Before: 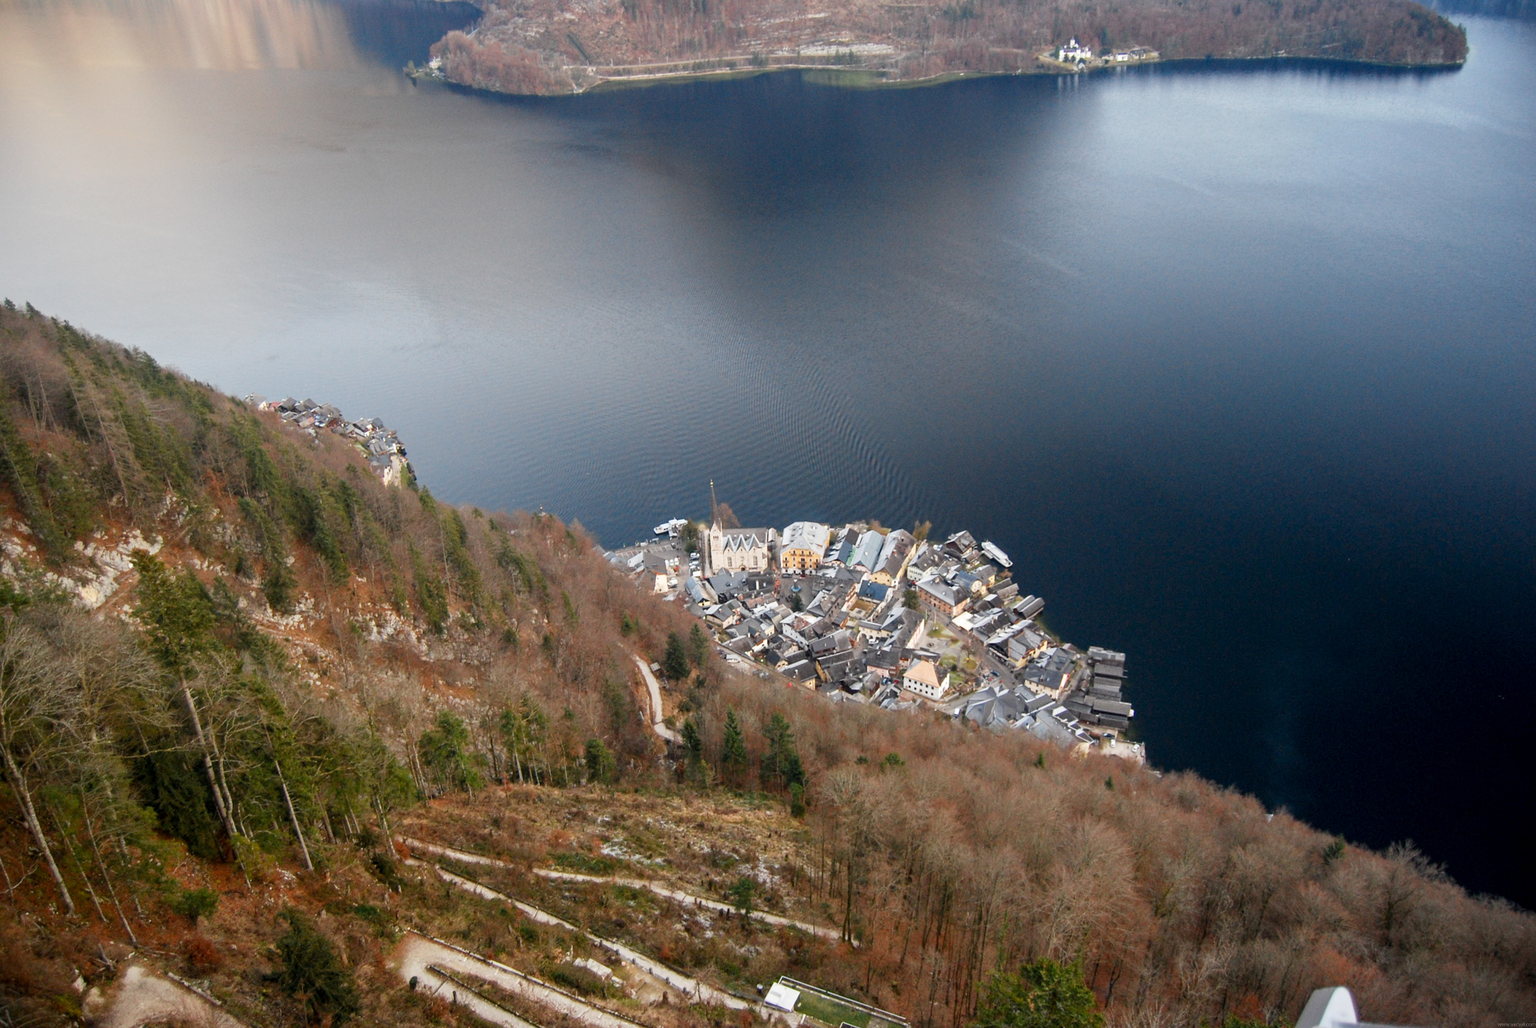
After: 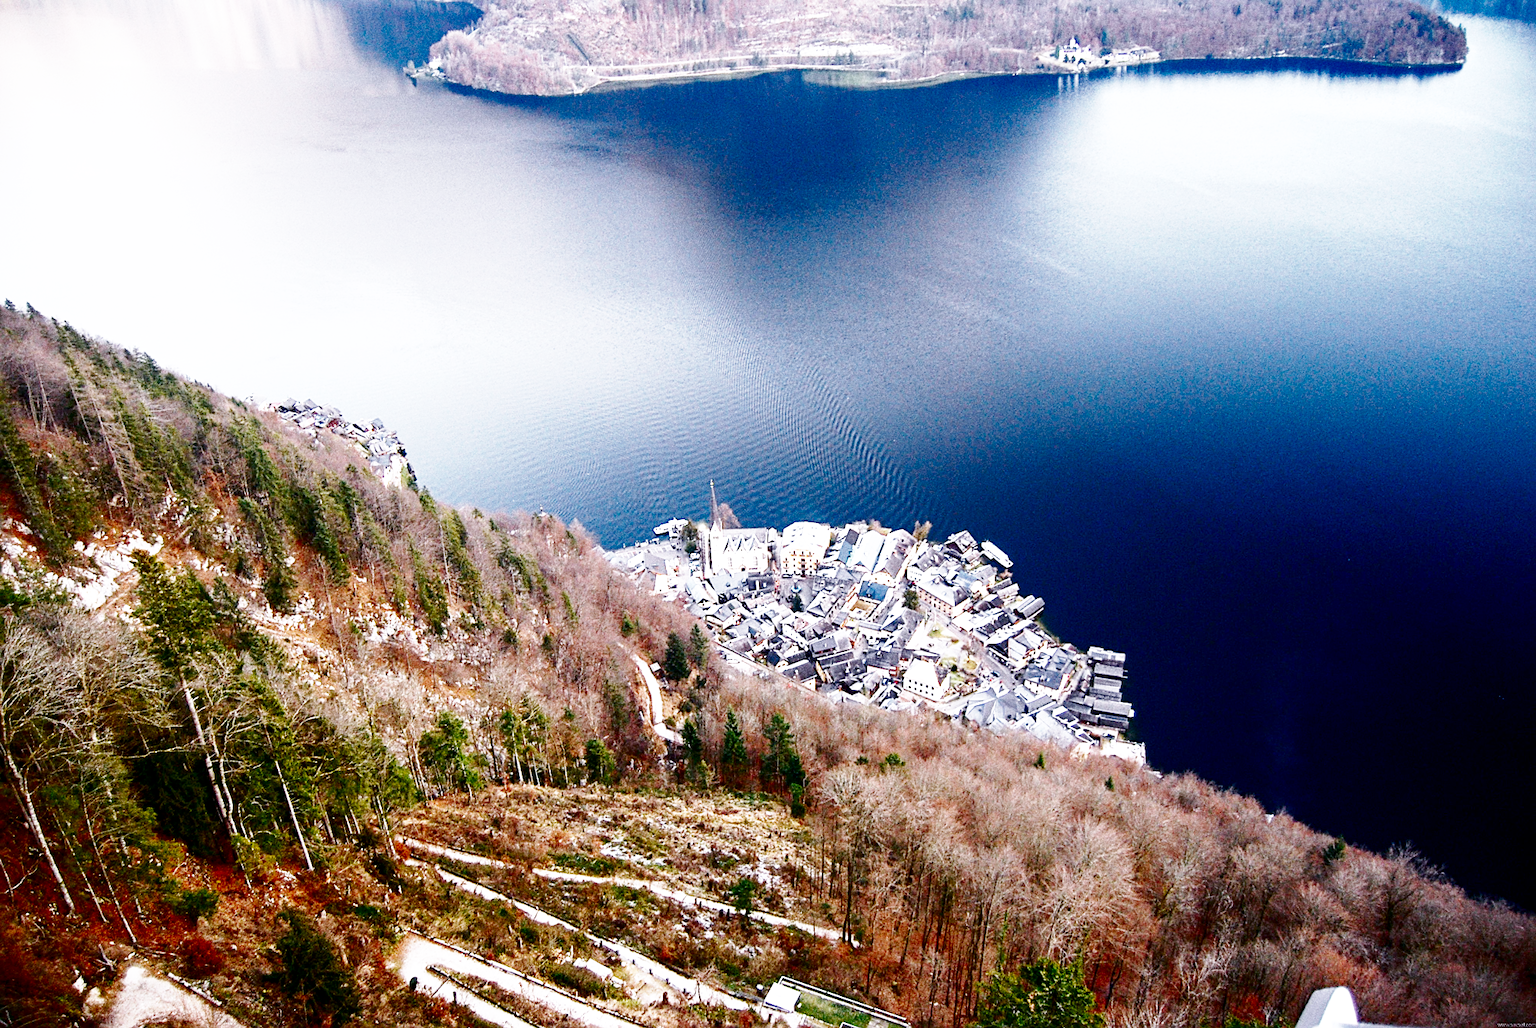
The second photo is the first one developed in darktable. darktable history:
sharpen: on, module defaults
base curve: curves: ch0 [(0, 0) (0.007, 0.004) (0.027, 0.03) (0.046, 0.07) (0.207, 0.54) (0.442, 0.872) (0.673, 0.972) (1, 1)], preserve colors none
color calibration: x 0.37, y 0.382, temperature 4313.32 K
white balance: red 1.05, blue 1.072
grain: coarseness 0.09 ISO
contrast brightness saturation: brightness -0.52
exposure: exposure 0.669 EV, compensate highlight preservation false
